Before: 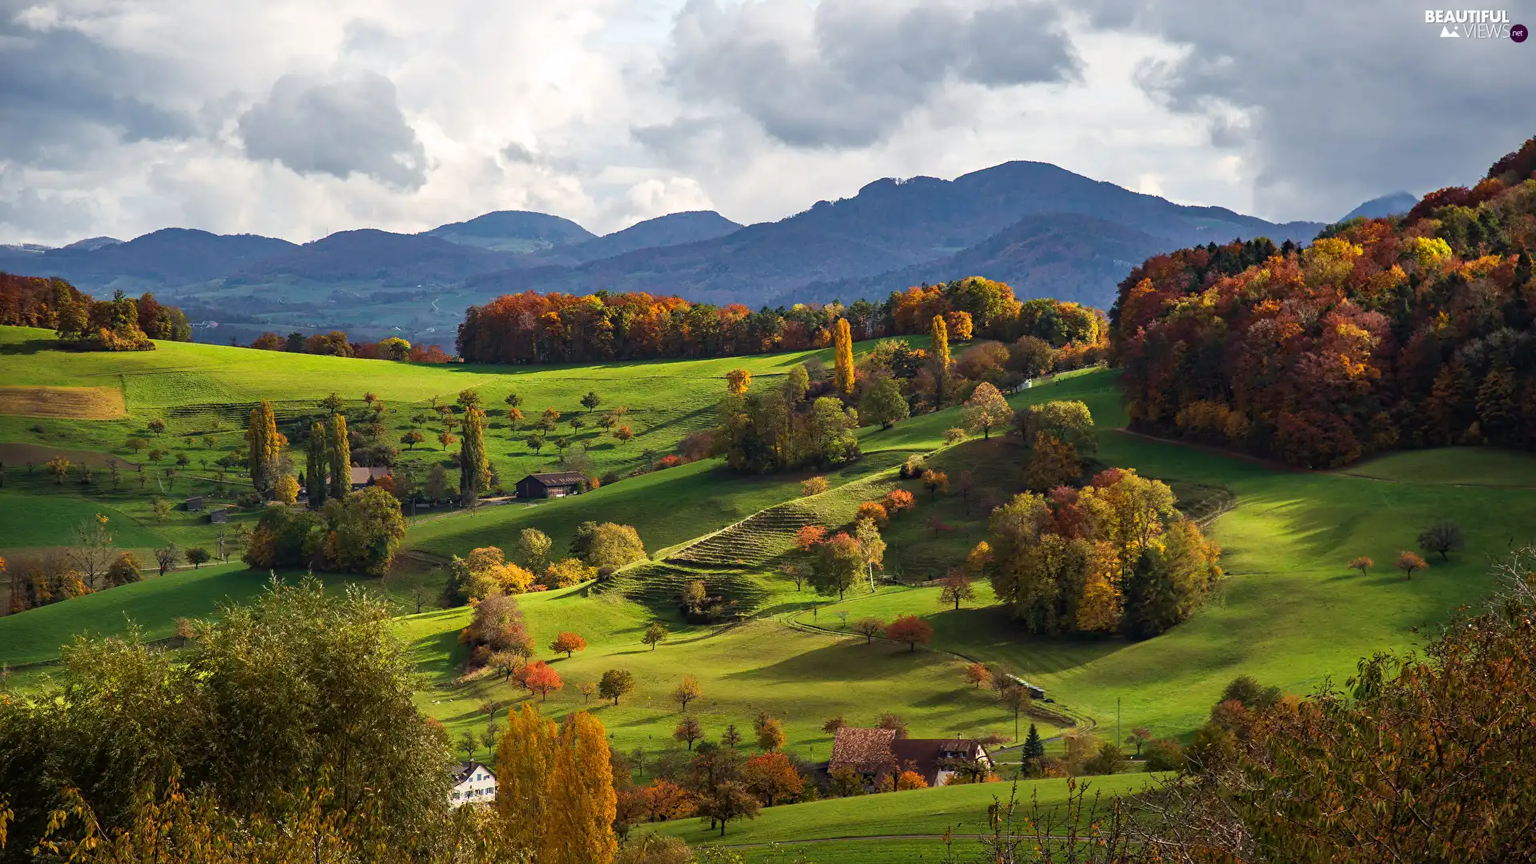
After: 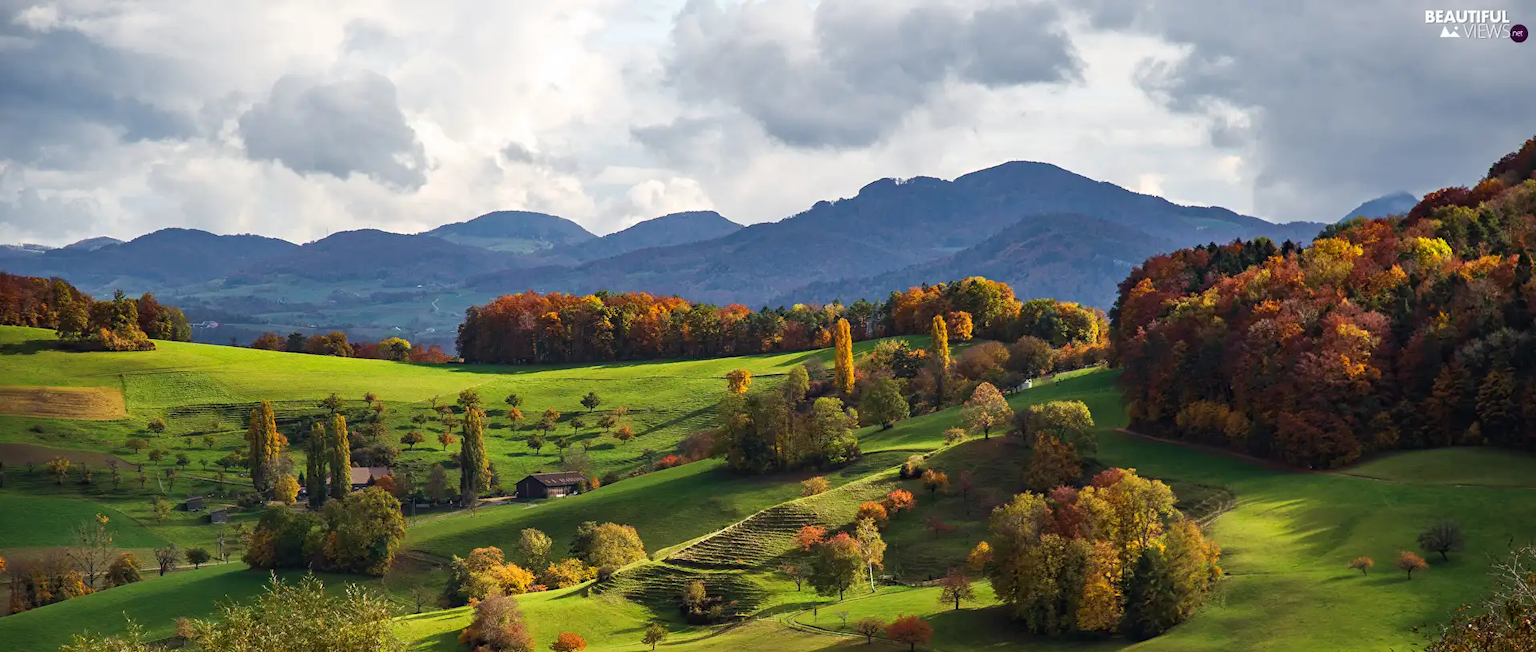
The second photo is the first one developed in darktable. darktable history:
crop: bottom 24.417%
